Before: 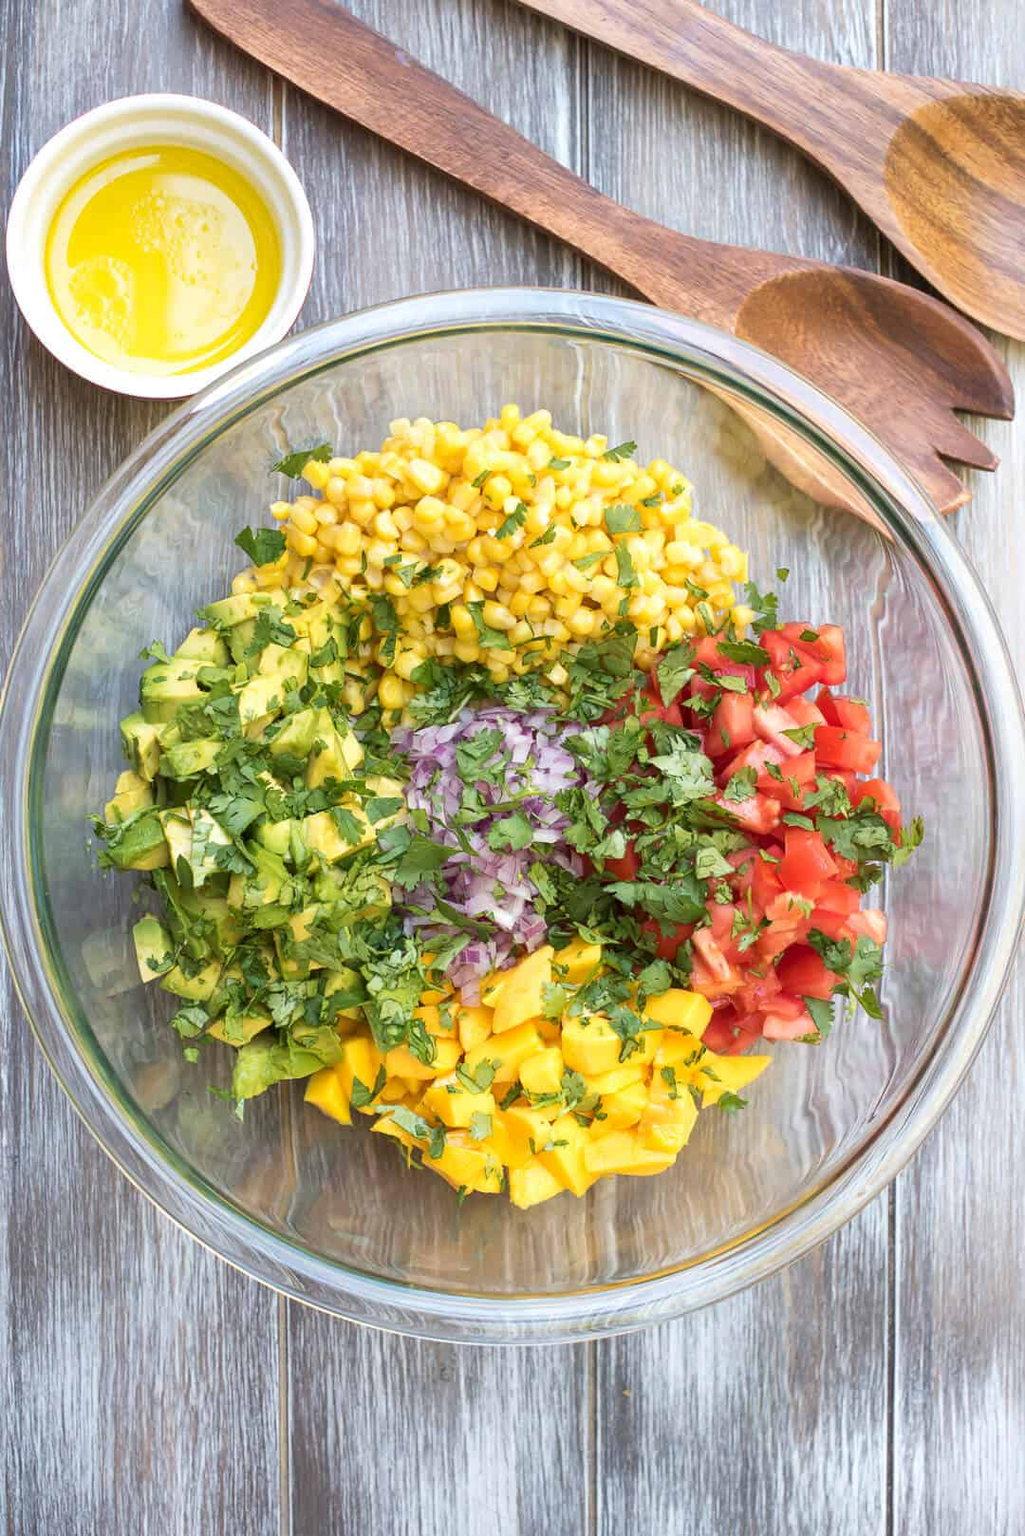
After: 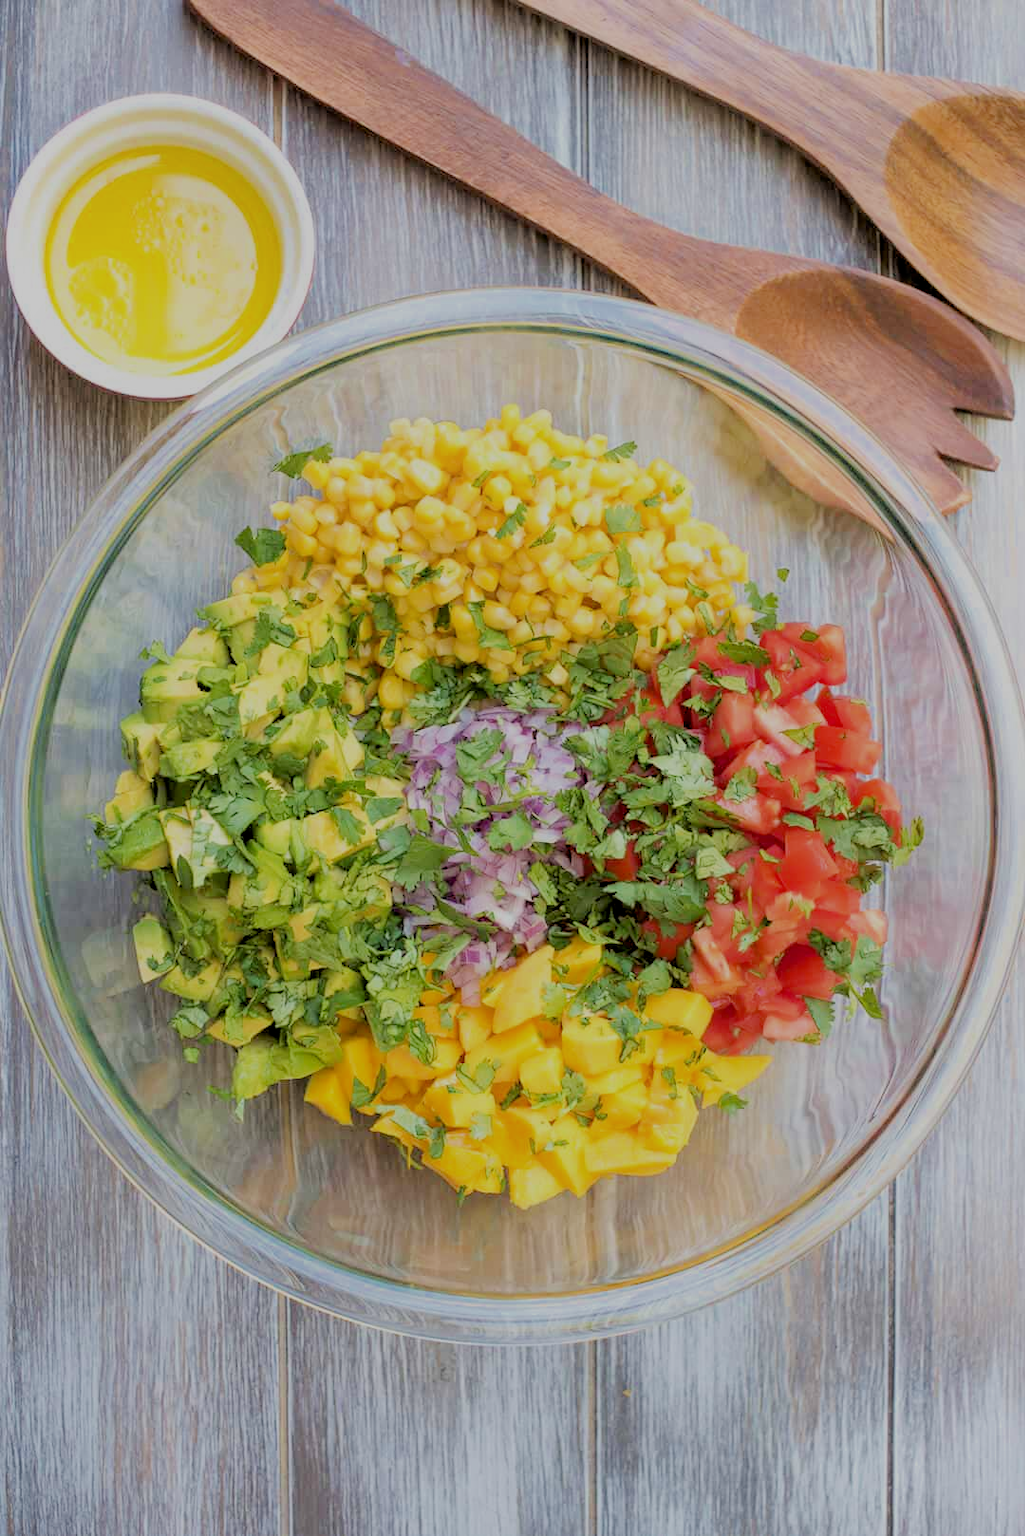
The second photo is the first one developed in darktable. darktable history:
exposure: black level correction 0.007, exposure 0.158 EV, compensate highlight preservation false
filmic rgb: middle gray luminance 3.29%, black relative exposure -5.96 EV, white relative exposure 6.39 EV, dynamic range scaling 21.84%, target black luminance 0%, hardness 2.3, latitude 46.75%, contrast 0.779, highlights saturation mix 98.84%, shadows ↔ highlights balance 0.168%
shadows and highlights: shadows -29.74, highlights 29.53
